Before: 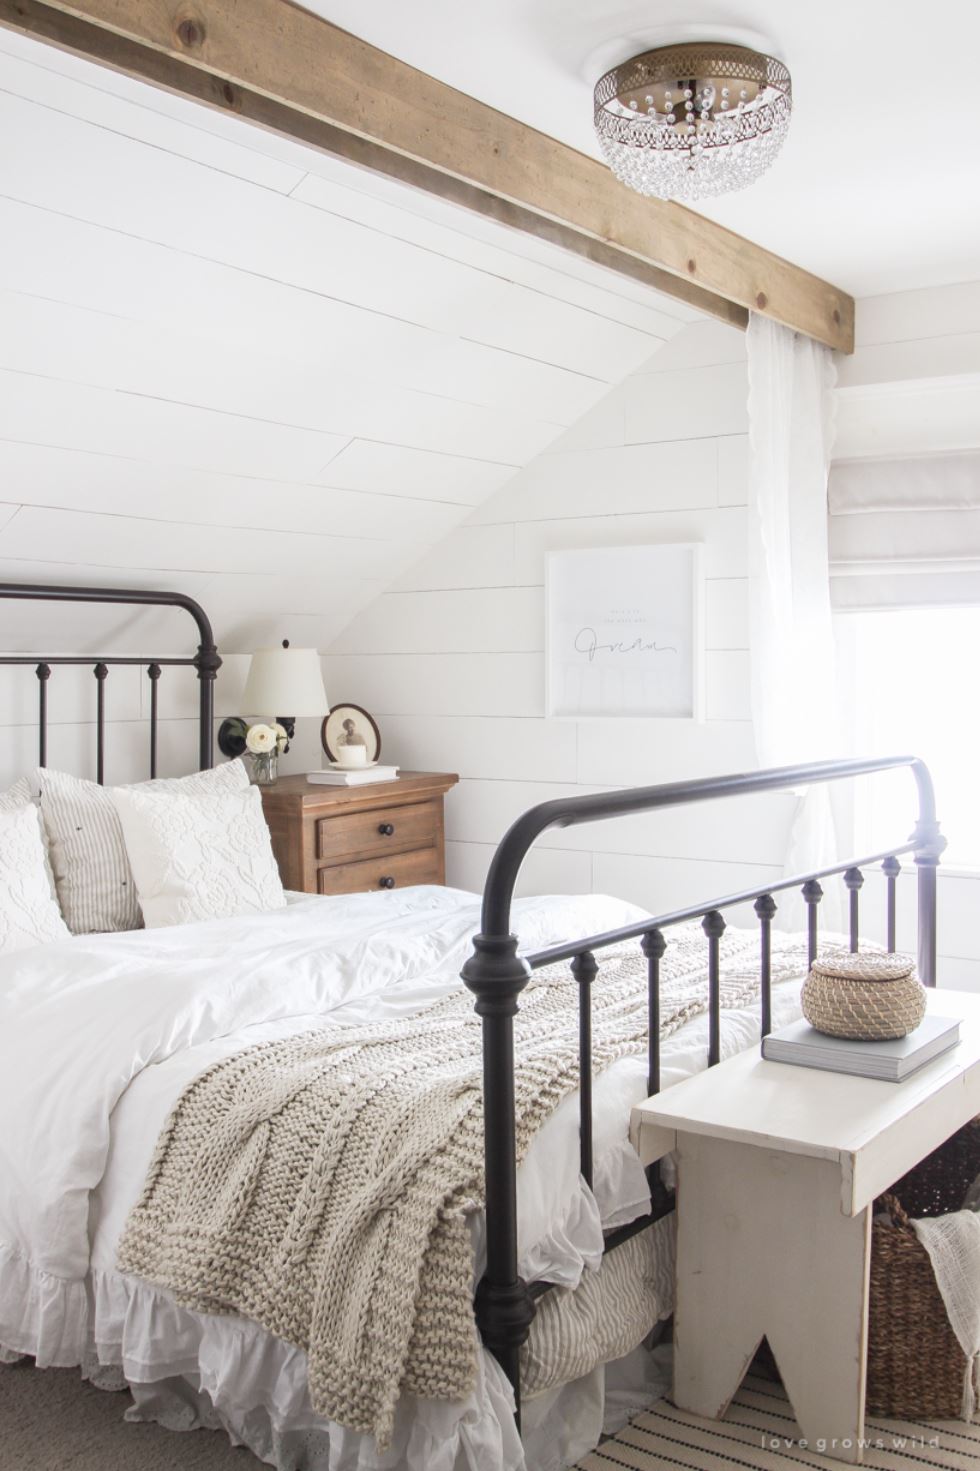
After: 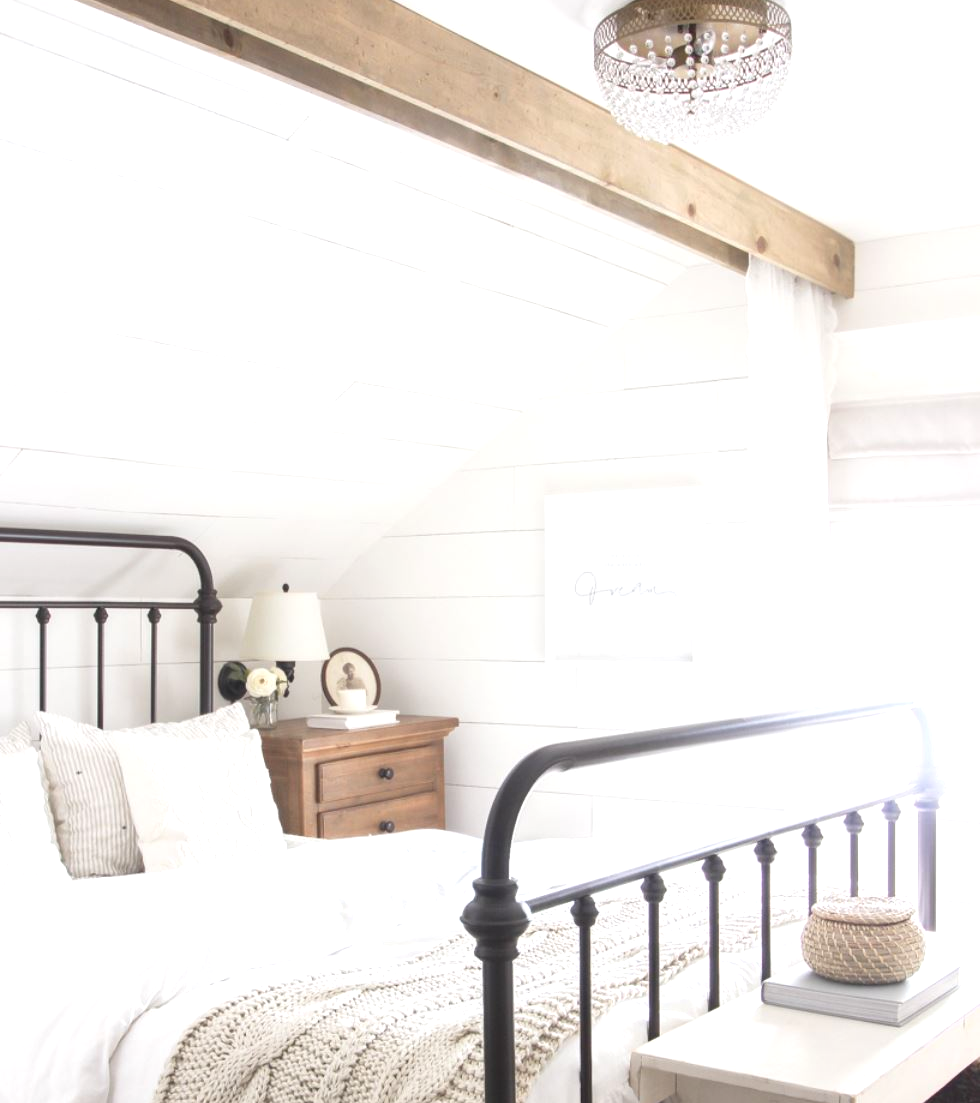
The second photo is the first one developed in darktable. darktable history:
exposure: black level correction 0, exposure 0.5 EV, compensate highlight preservation false
crop: top 3.857%, bottom 21.132%
contrast equalizer: octaves 7, y [[0.6 ×6], [0.55 ×6], [0 ×6], [0 ×6], [0 ×6]], mix -0.3
